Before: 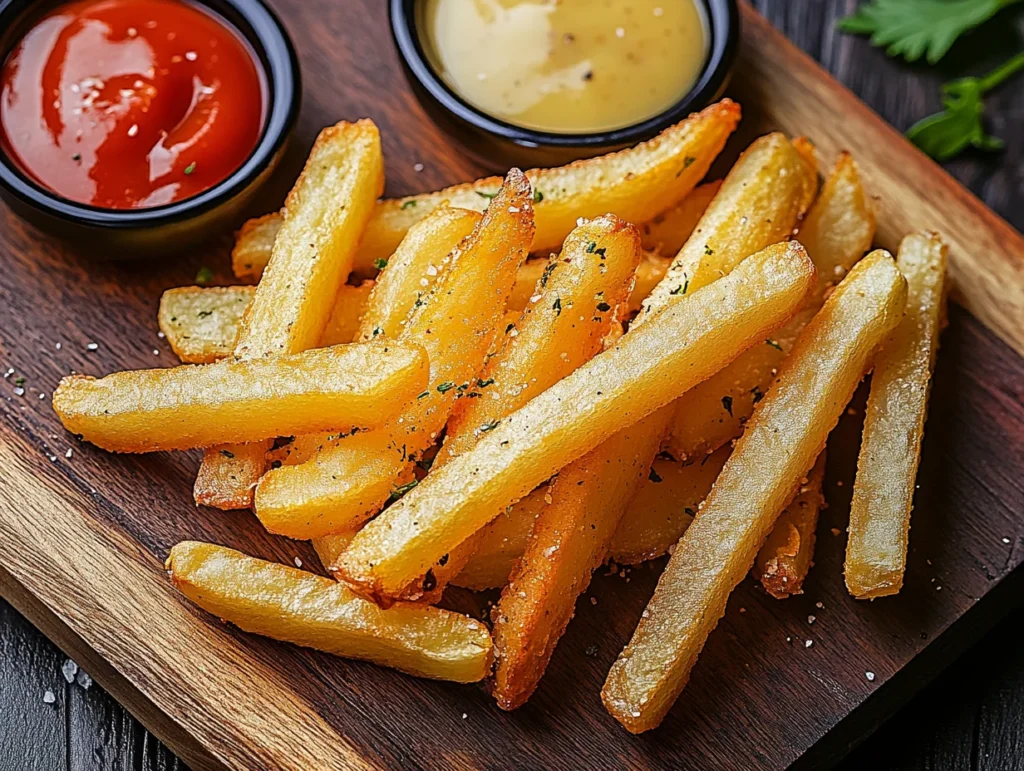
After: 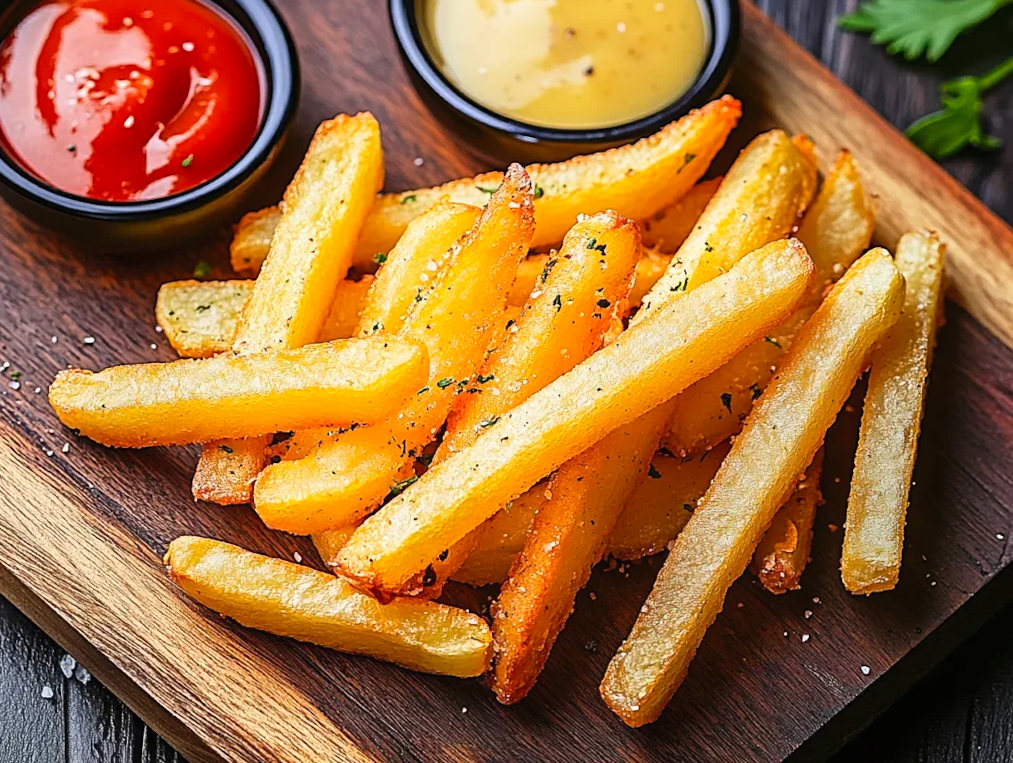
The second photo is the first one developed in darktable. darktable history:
contrast brightness saturation: contrast 0.2, brightness 0.16, saturation 0.22
rotate and perspective: rotation 0.174°, lens shift (vertical) 0.013, lens shift (horizontal) 0.019, shear 0.001, automatic cropping original format, crop left 0.007, crop right 0.991, crop top 0.016, crop bottom 0.997
